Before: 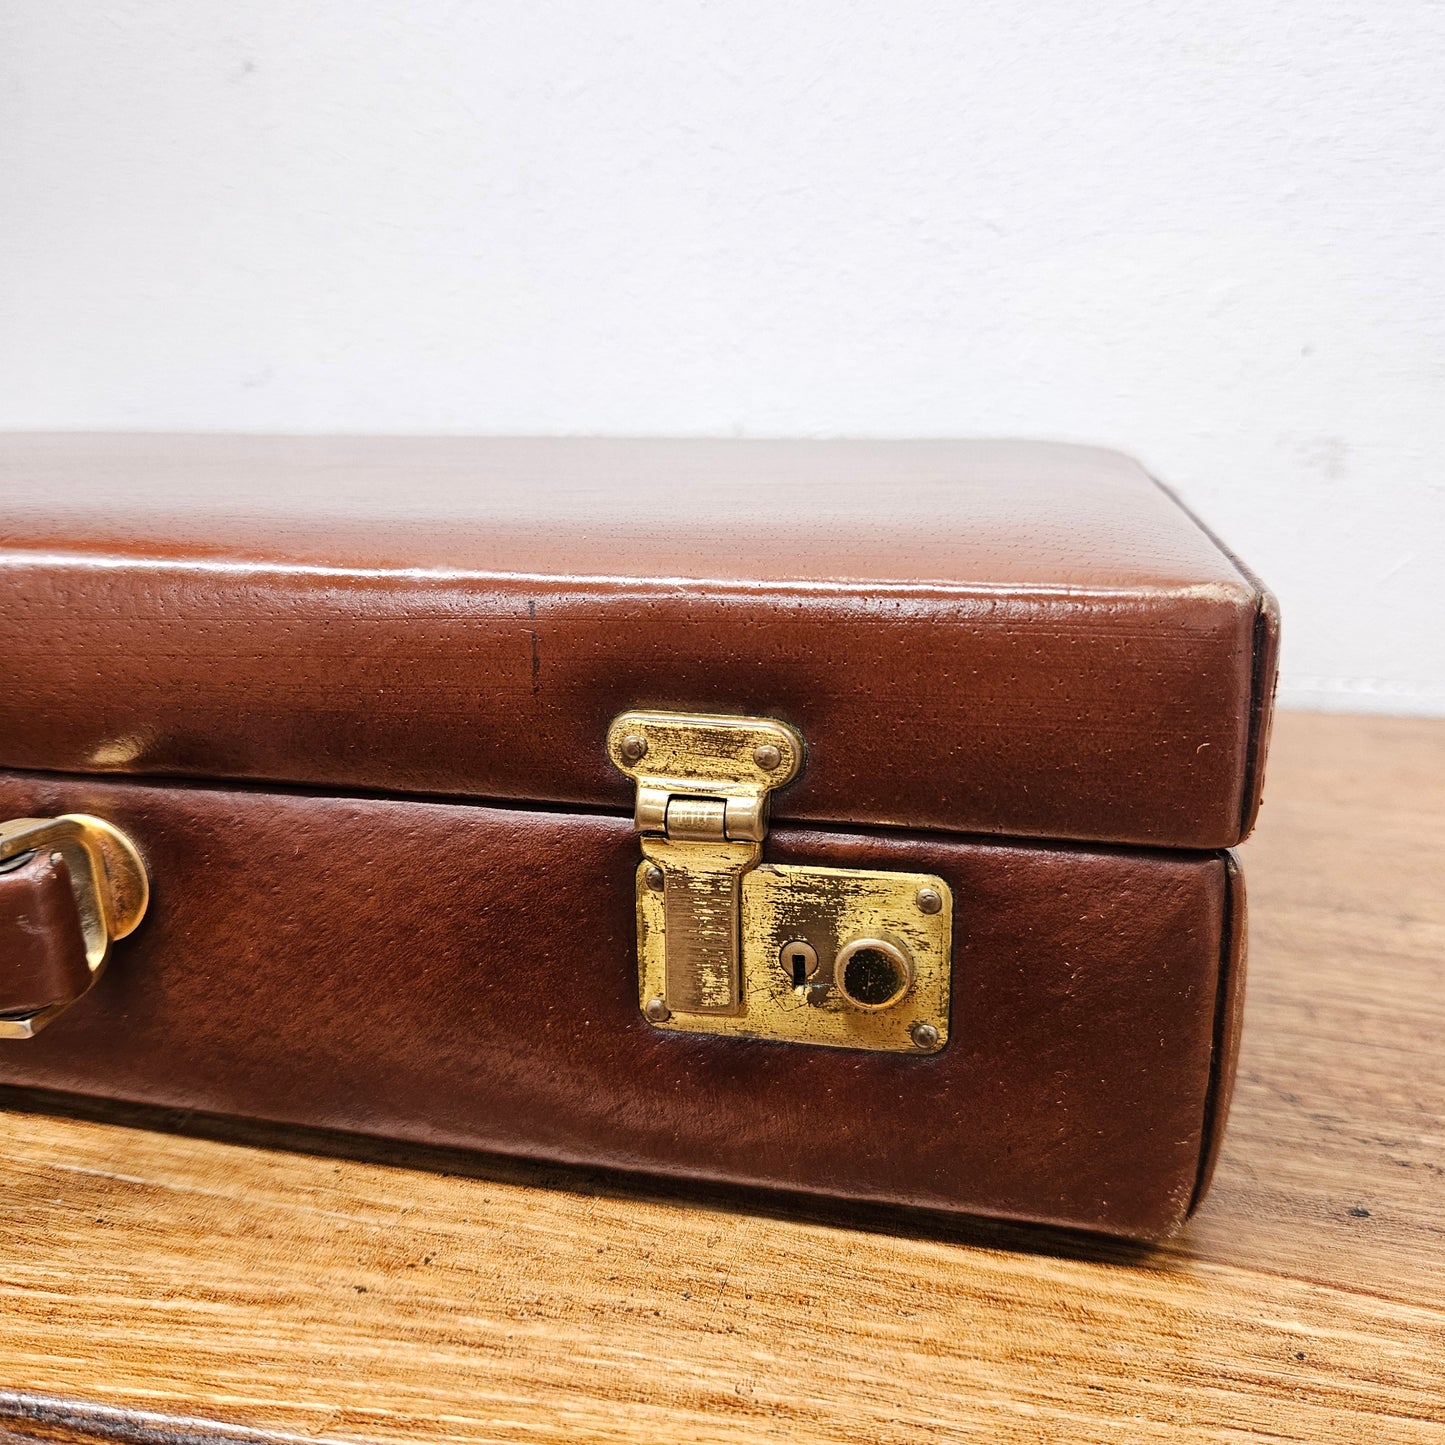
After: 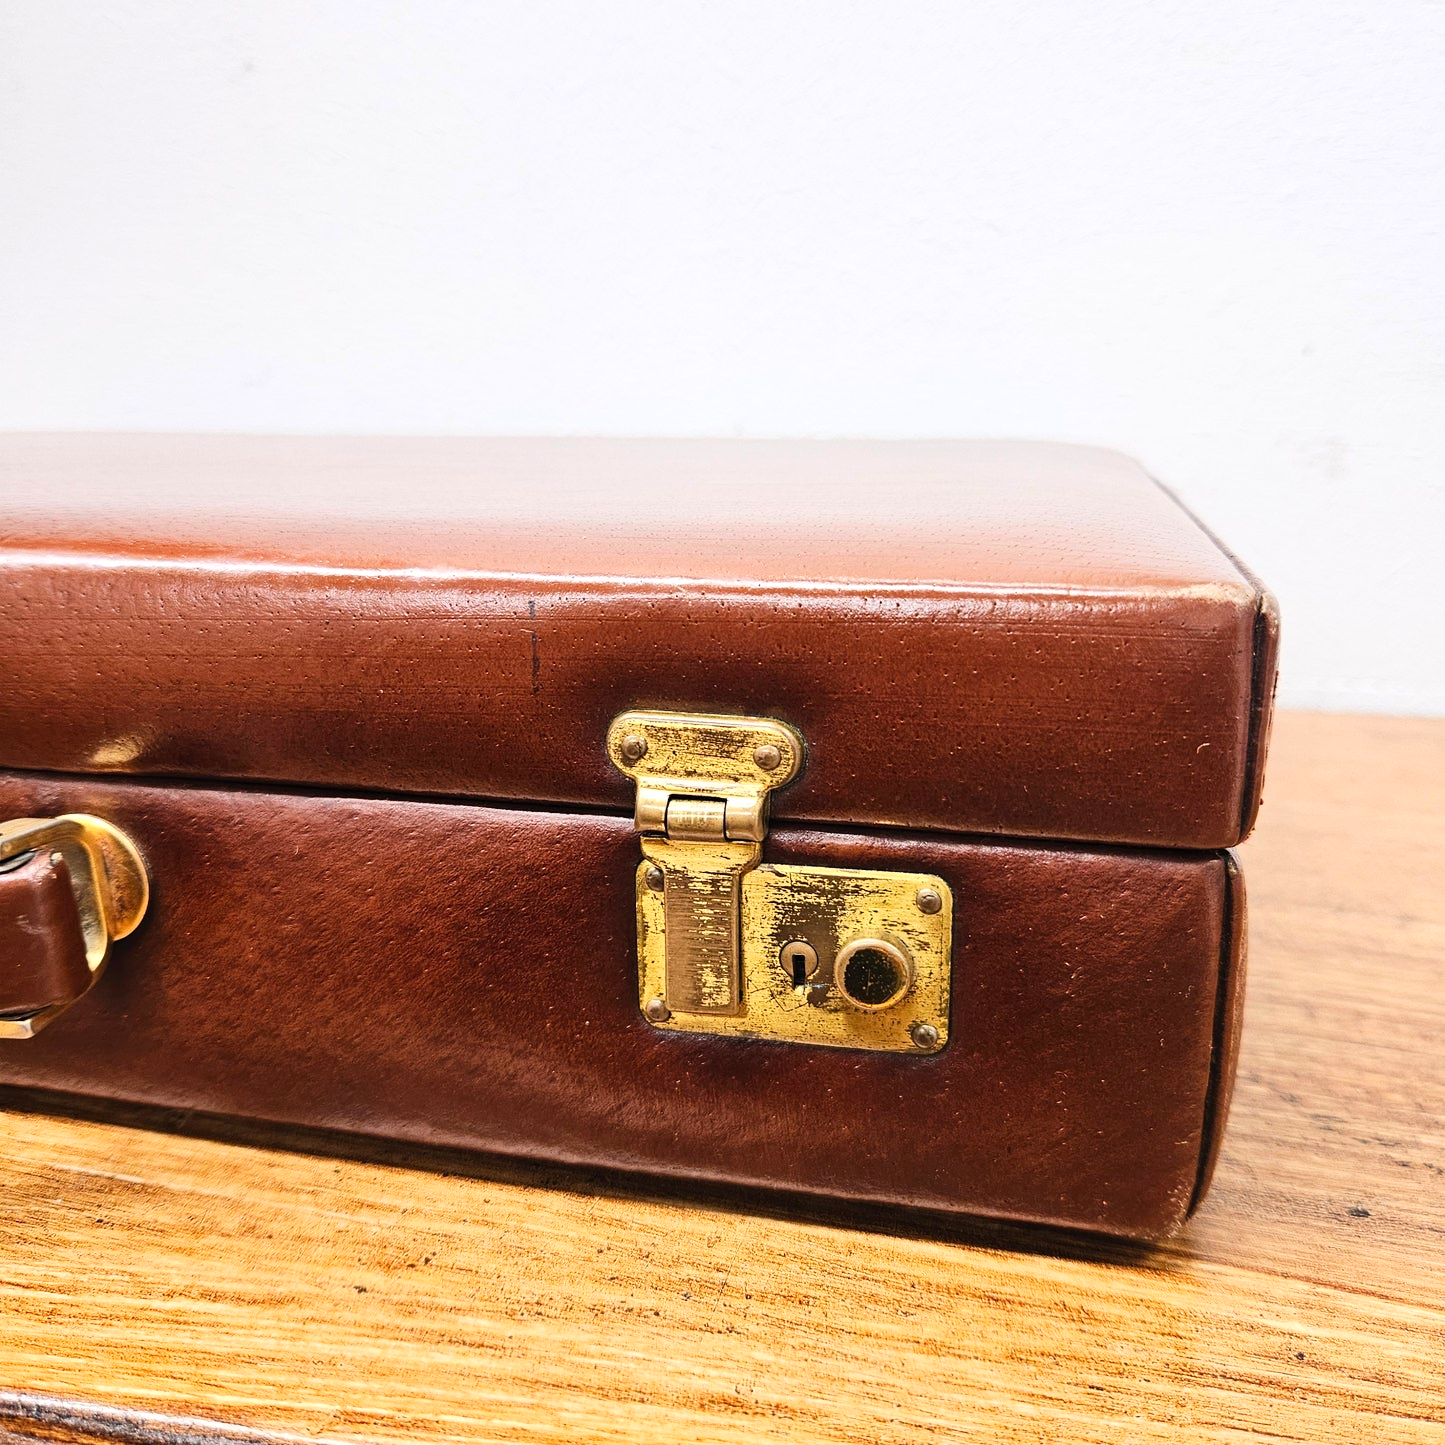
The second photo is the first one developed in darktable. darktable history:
contrast brightness saturation: contrast 0.199, brightness 0.157, saturation 0.216
